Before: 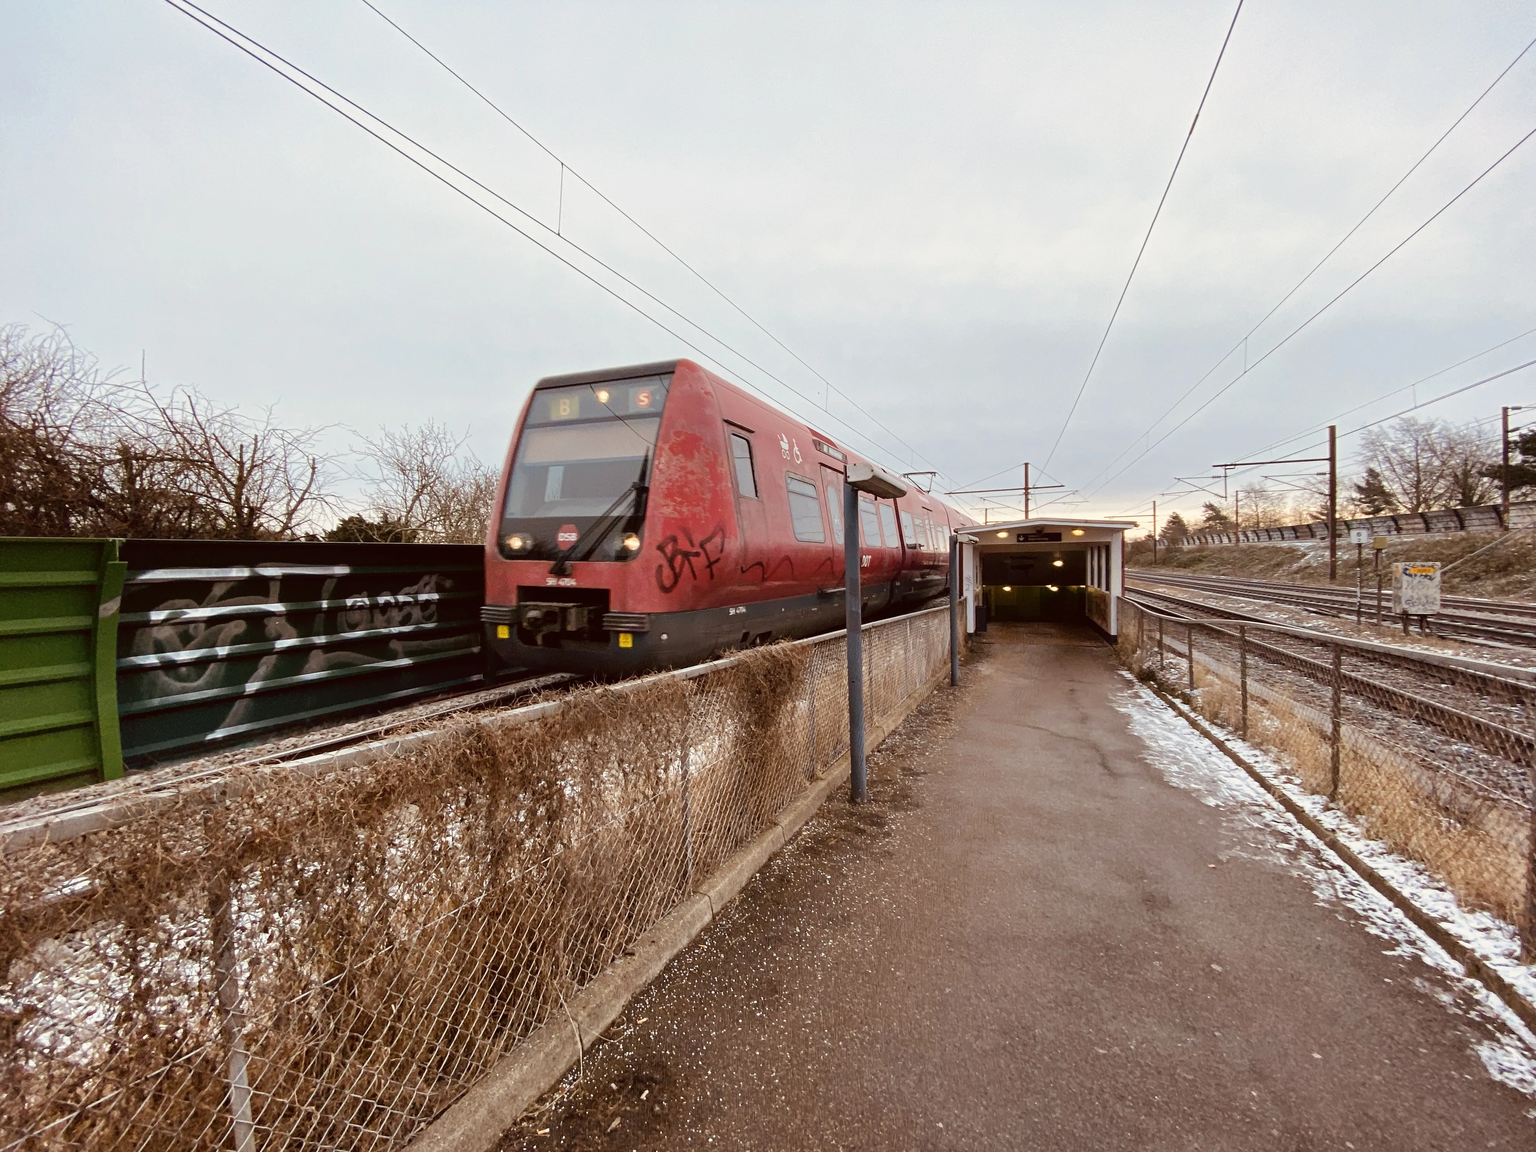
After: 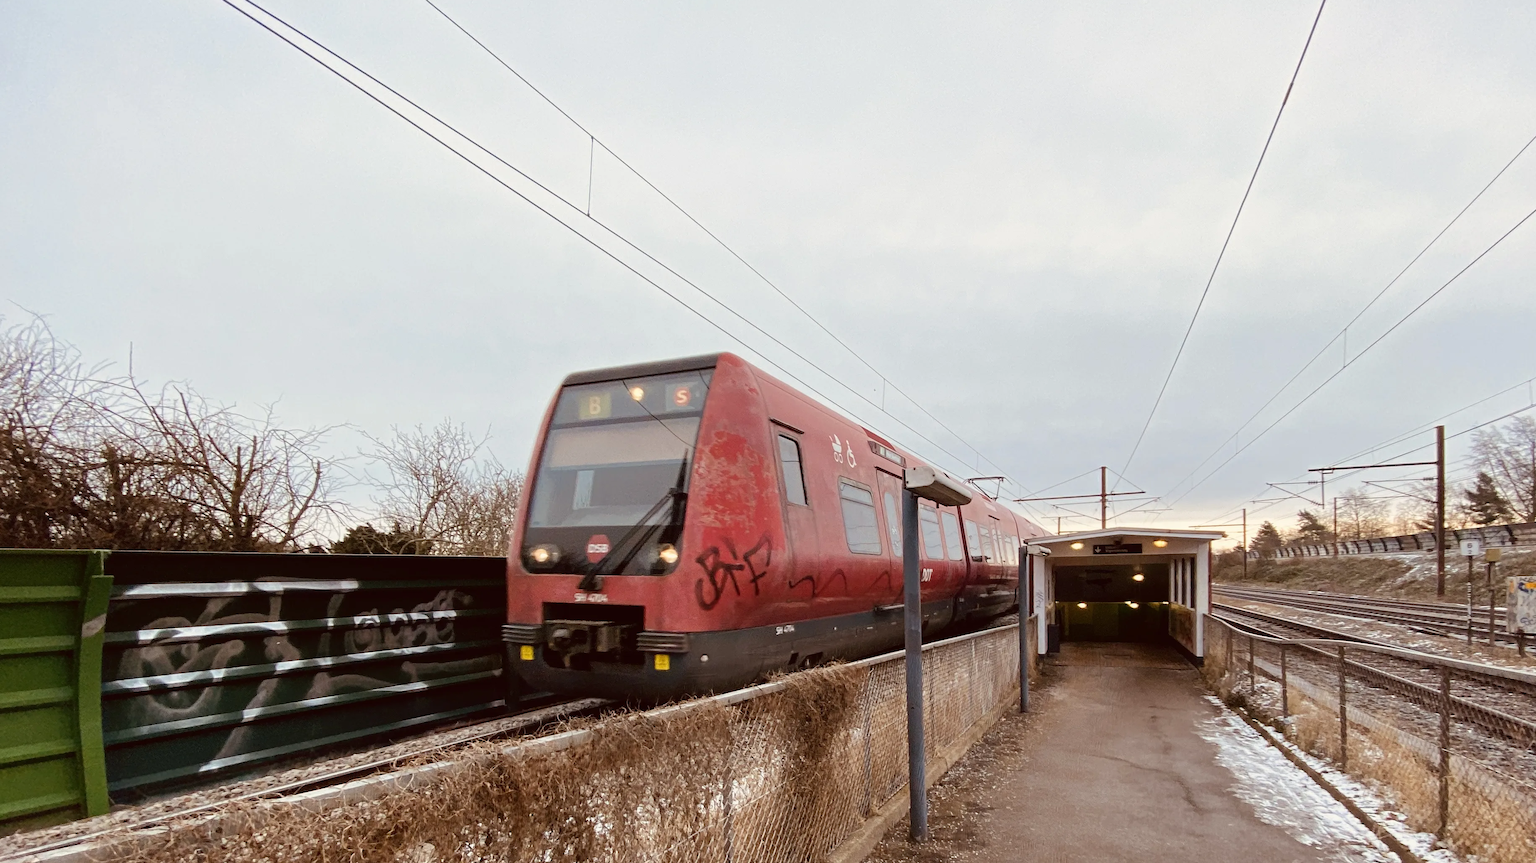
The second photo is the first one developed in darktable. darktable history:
crop: left 1.614%, top 3.414%, right 7.578%, bottom 28.48%
